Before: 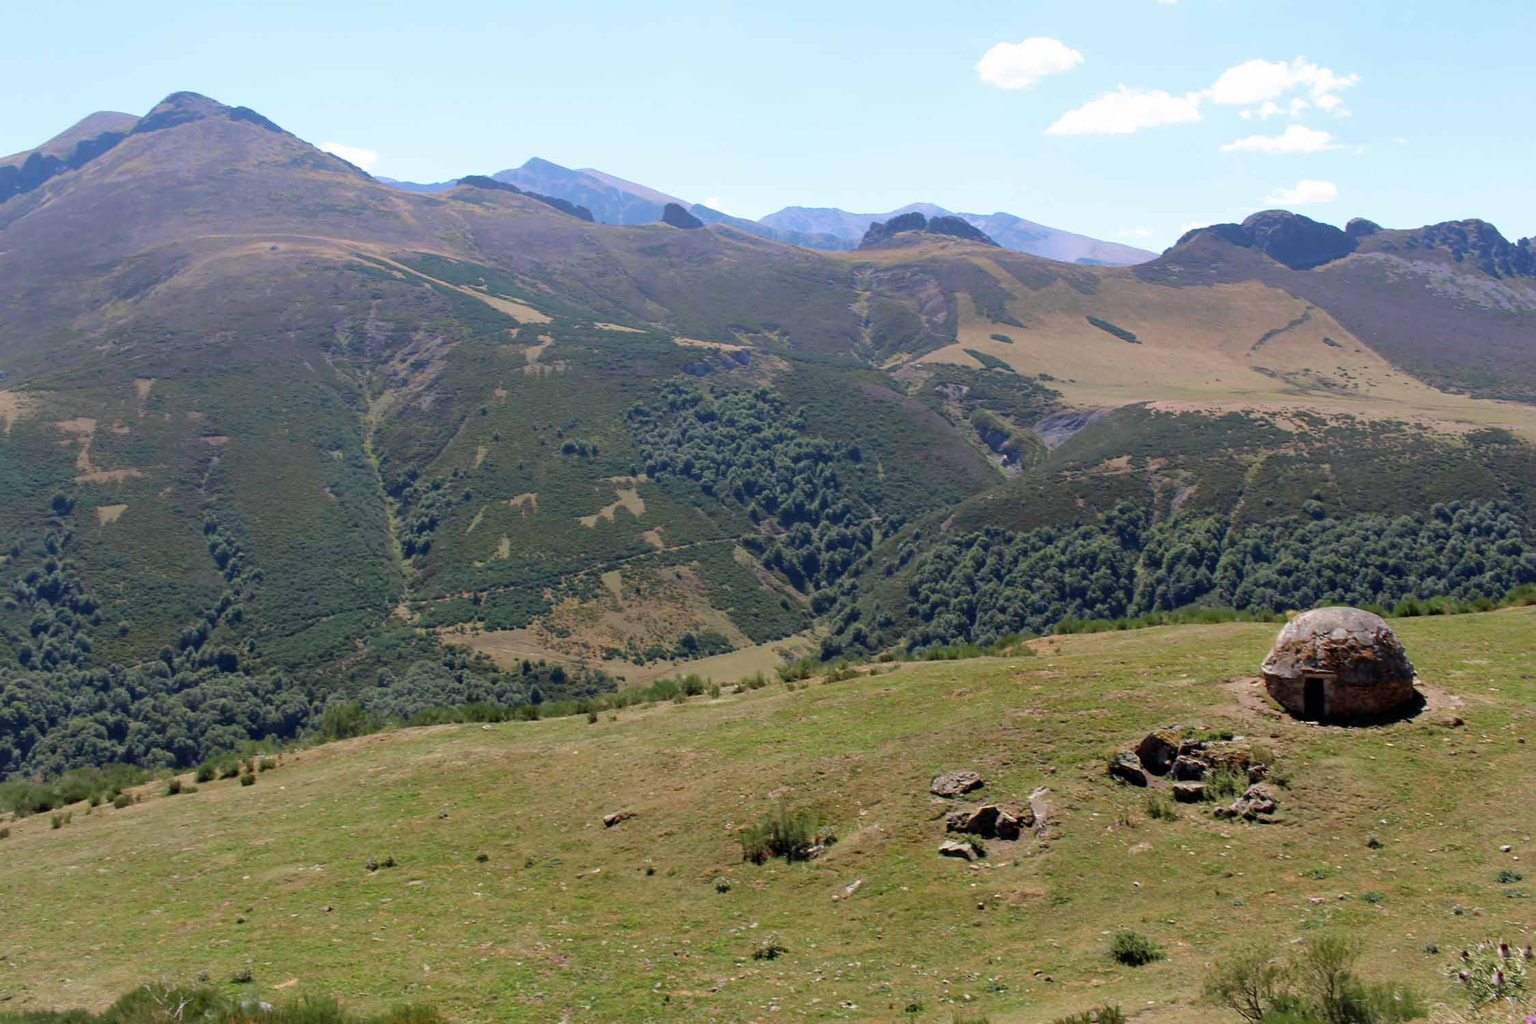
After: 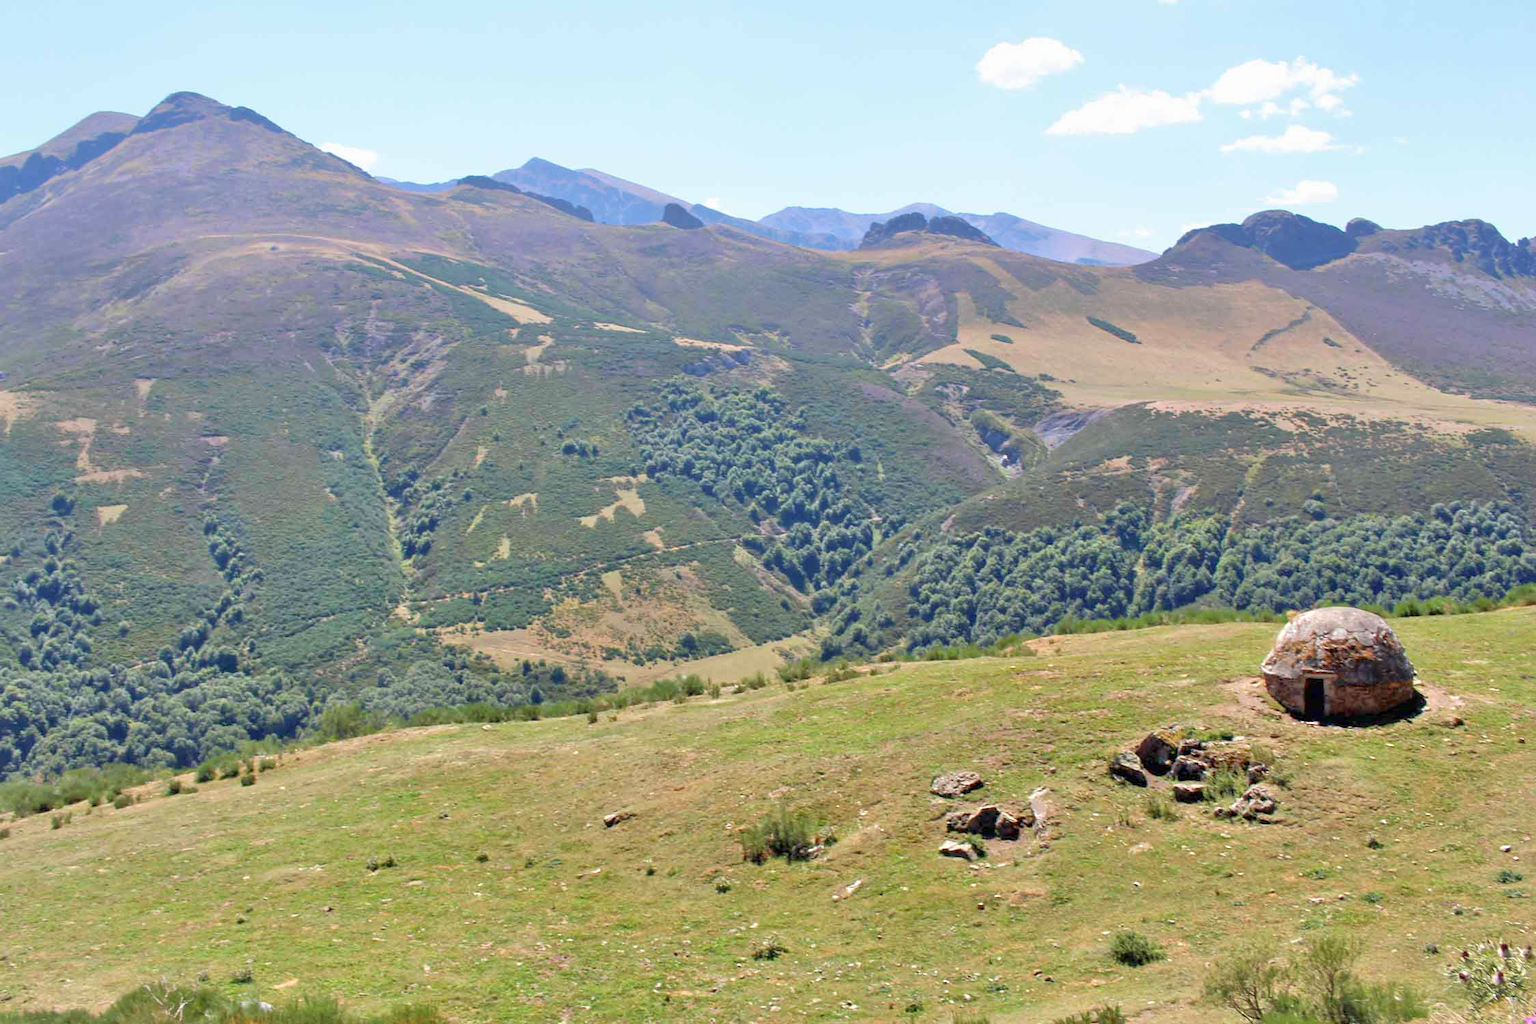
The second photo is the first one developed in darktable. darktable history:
tone equalizer: -8 EV 1.99 EV, -7 EV 1.98 EV, -6 EV 1.98 EV, -5 EV 1.99 EV, -4 EV 1.97 EV, -3 EV 1.48 EV, -2 EV 0.974 EV, -1 EV 0.495 EV
